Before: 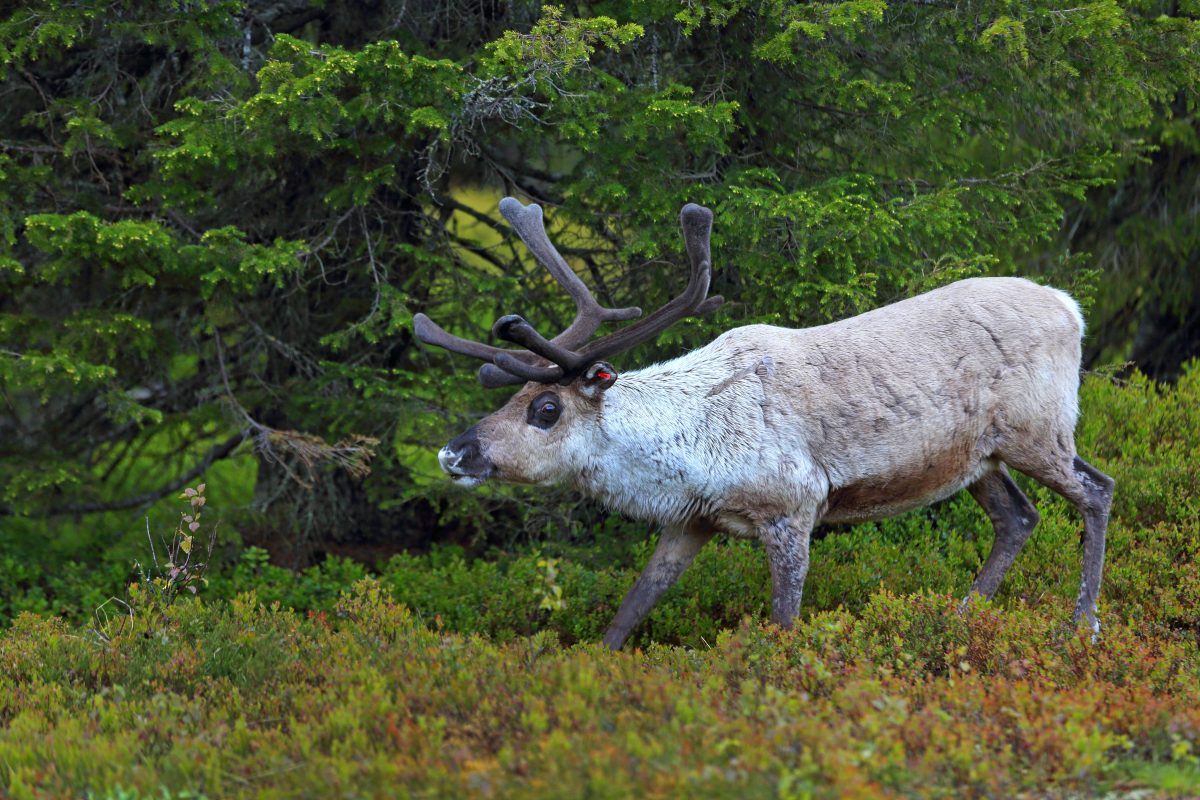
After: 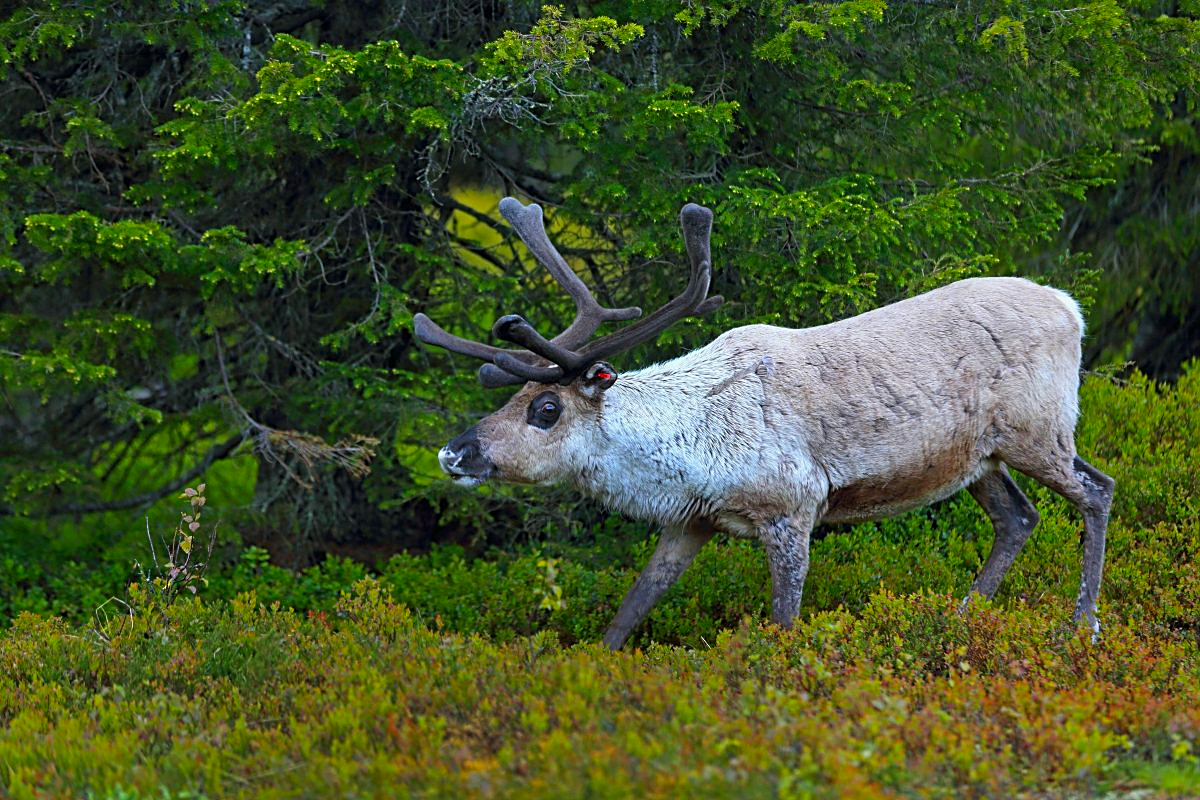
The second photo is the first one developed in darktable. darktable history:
sharpen: on, module defaults
exposure: exposure -0.108 EV, compensate highlight preservation false
color balance rgb: shadows lift › chroma 2.007%, shadows lift › hue 185.81°, global offset › hue 169.98°, perceptual saturation grading › global saturation 19.414%, global vibrance 14.998%
